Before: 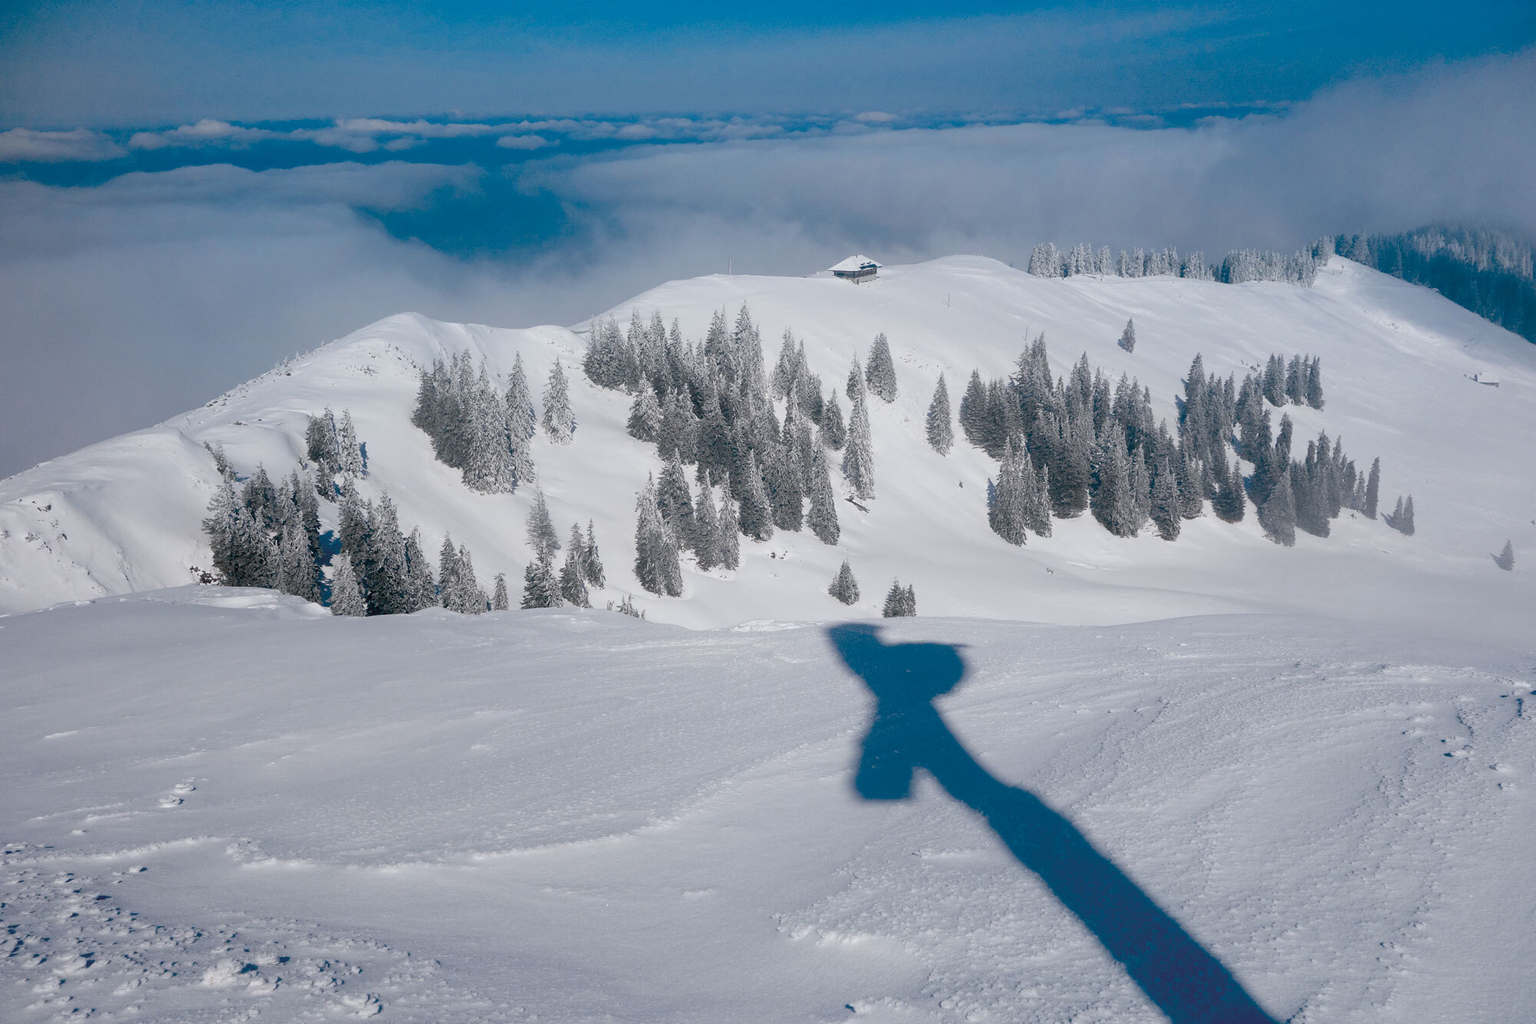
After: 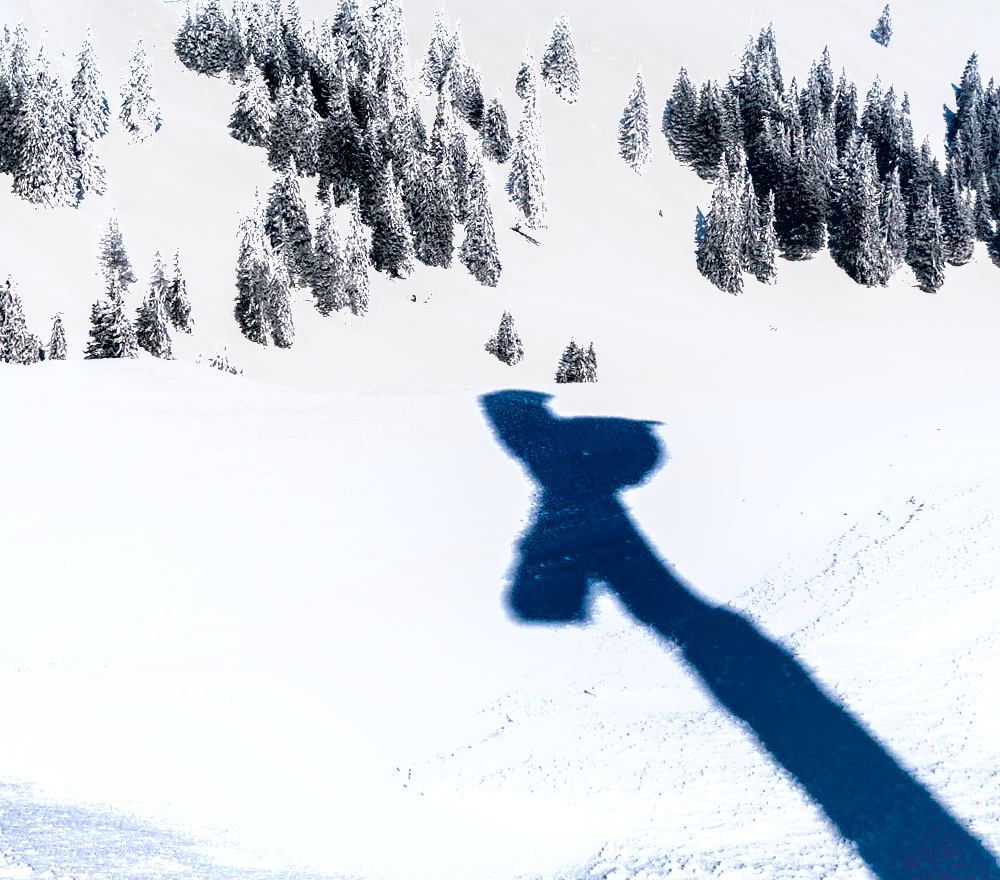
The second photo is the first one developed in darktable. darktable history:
crop and rotate: left 29.237%, top 31.152%, right 19.807%
local contrast: on, module defaults
rotate and perspective: rotation 1.57°, crop left 0.018, crop right 0.982, crop top 0.039, crop bottom 0.961
shadows and highlights: radius 337.17, shadows 29.01, soften with gaussian
exposure: black level correction 0, exposure 1.6 EV, compensate exposure bias true, compensate highlight preservation false
